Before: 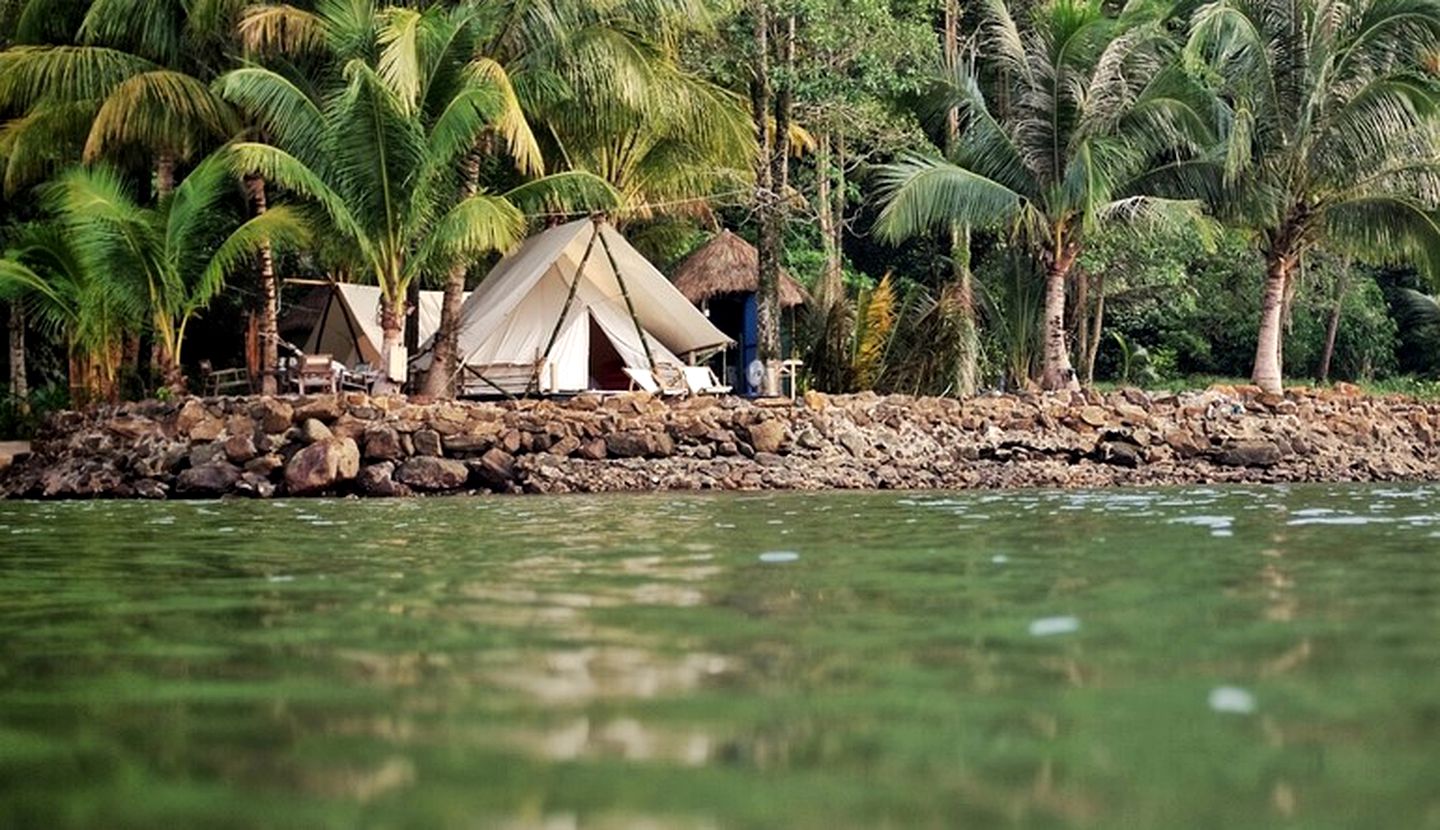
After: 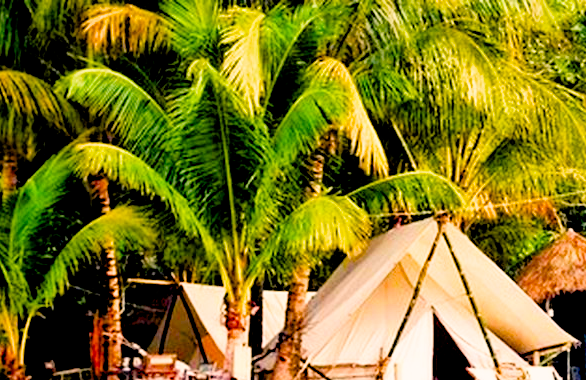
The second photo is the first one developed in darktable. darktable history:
exposure: black level correction 0.011, exposure 1.082 EV, compensate highlight preservation false
crop and rotate: left 10.894%, top 0.091%, right 48.36%, bottom 54.035%
color balance rgb: highlights gain › chroma 2.997%, highlights gain › hue 60.13°, linear chroma grading › global chroma 8.825%, perceptual saturation grading › global saturation 36.491%, perceptual saturation grading › shadows 35.521%, global vibrance 20%
filmic rgb: black relative exposure -7.72 EV, white relative exposure 4.45 EV, target black luminance 0%, hardness 3.75, latitude 50.56%, contrast 1.063, highlights saturation mix 9.46%, shadows ↔ highlights balance -0.267%, color science v4 (2020), iterations of high-quality reconstruction 0
